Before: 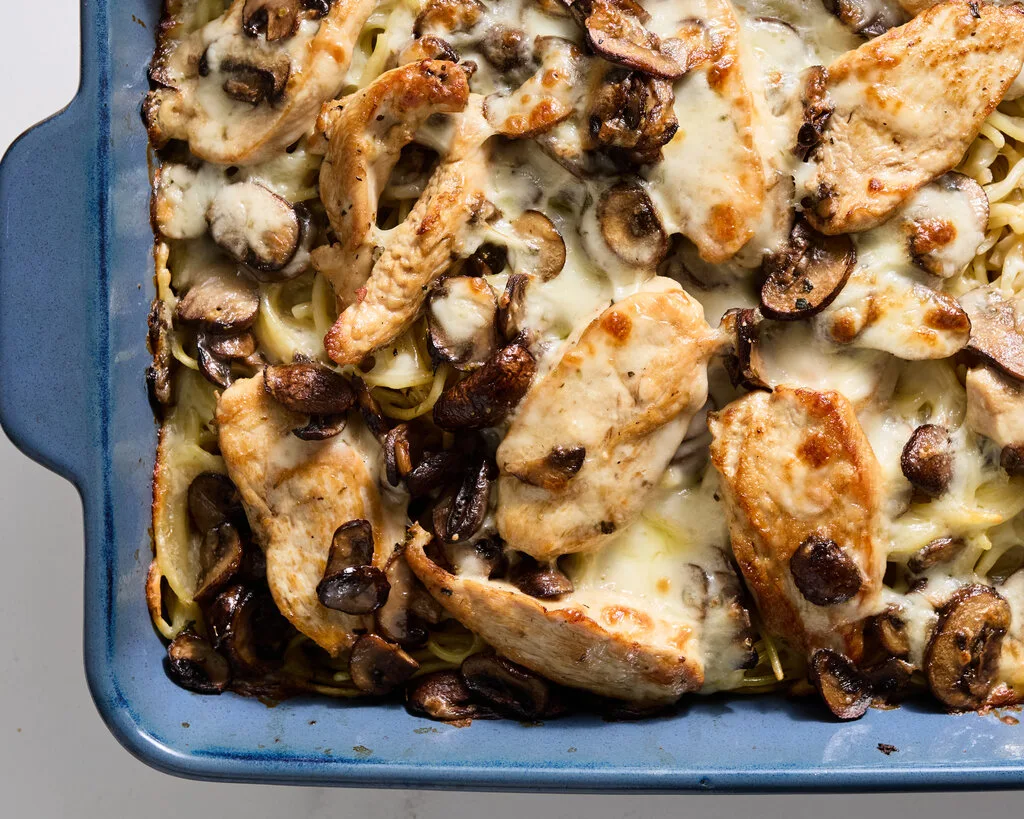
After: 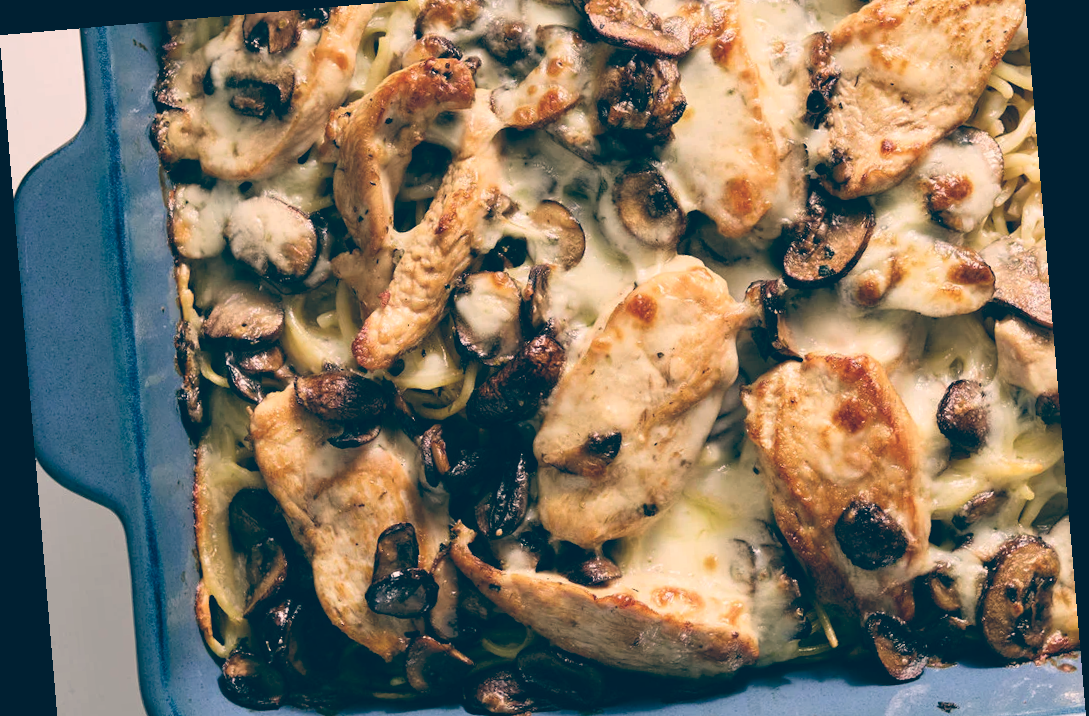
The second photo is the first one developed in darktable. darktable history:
crop and rotate: top 5.667%, bottom 14.937%
exposure: exposure -0.153 EV, compensate highlight preservation false
color balance: lift [1.006, 0.985, 1.002, 1.015], gamma [1, 0.953, 1.008, 1.047], gain [1.076, 1.13, 1.004, 0.87]
rotate and perspective: rotation -4.86°, automatic cropping off
